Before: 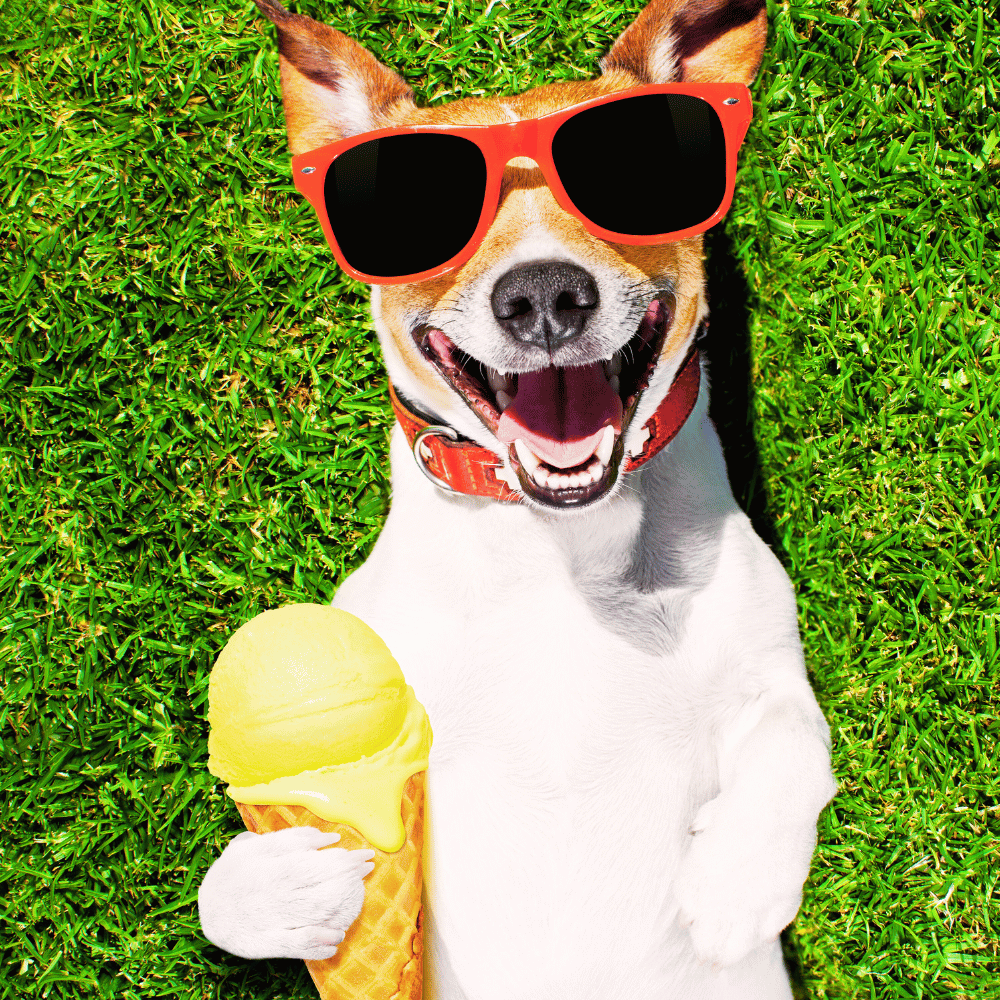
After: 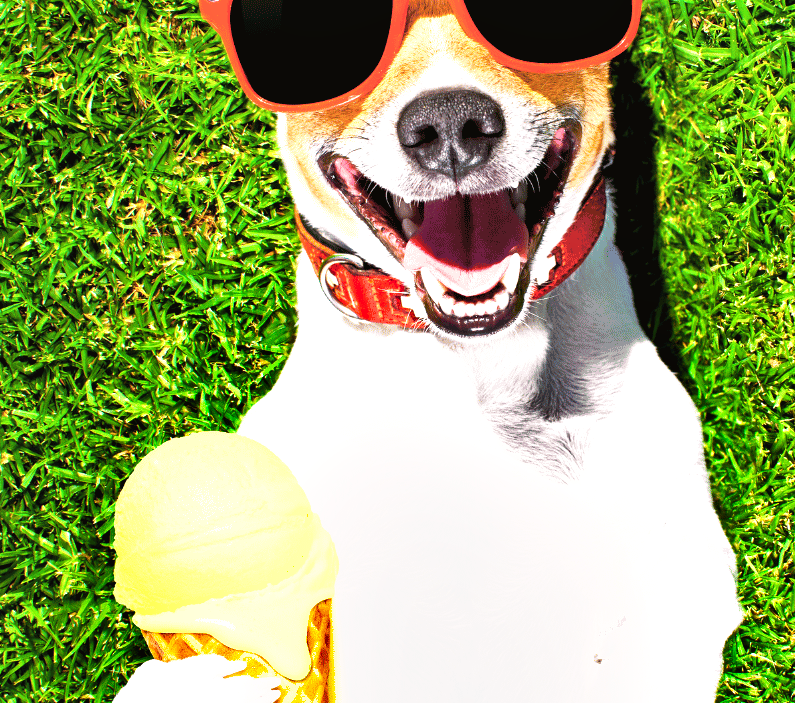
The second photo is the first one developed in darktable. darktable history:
shadows and highlights: soften with gaussian
crop: left 9.433%, top 17.262%, right 10.984%, bottom 12.403%
exposure: exposure 0.6 EV, compensate exposure bias true, compensate highlight preservation false
